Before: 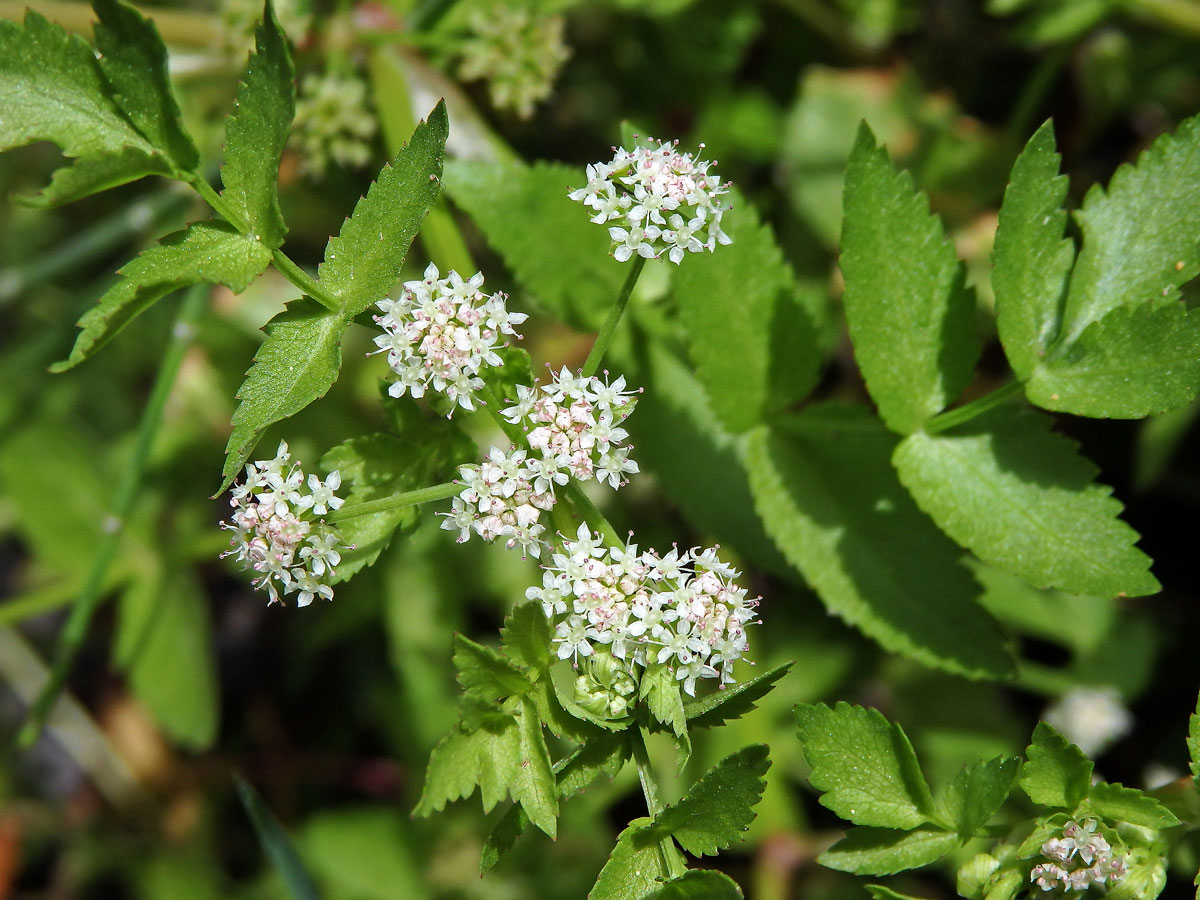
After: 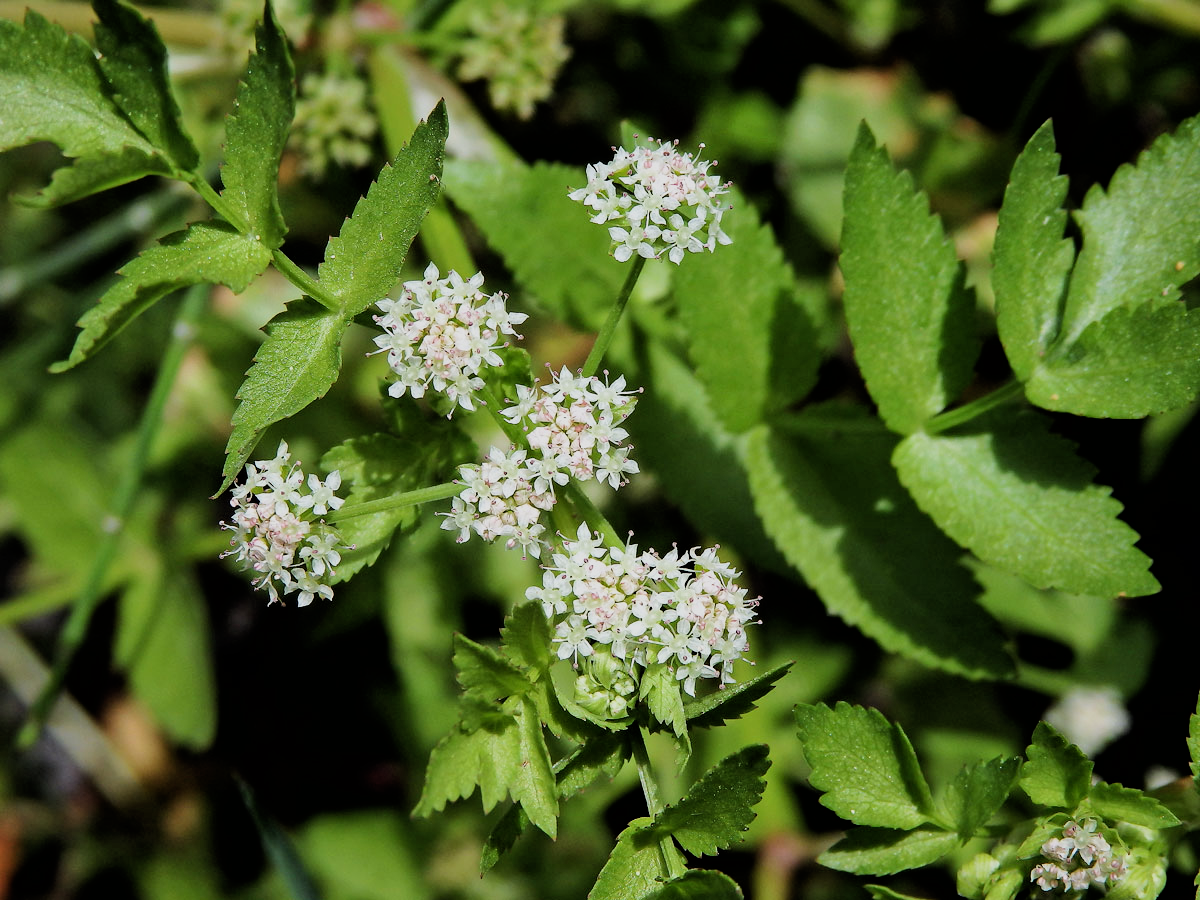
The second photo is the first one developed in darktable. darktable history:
filmic rgb: black relative exposure -5 EV, hardness 2.88, contrast 1.2, highlights saturation mix -30%
white balance: emerald 1
